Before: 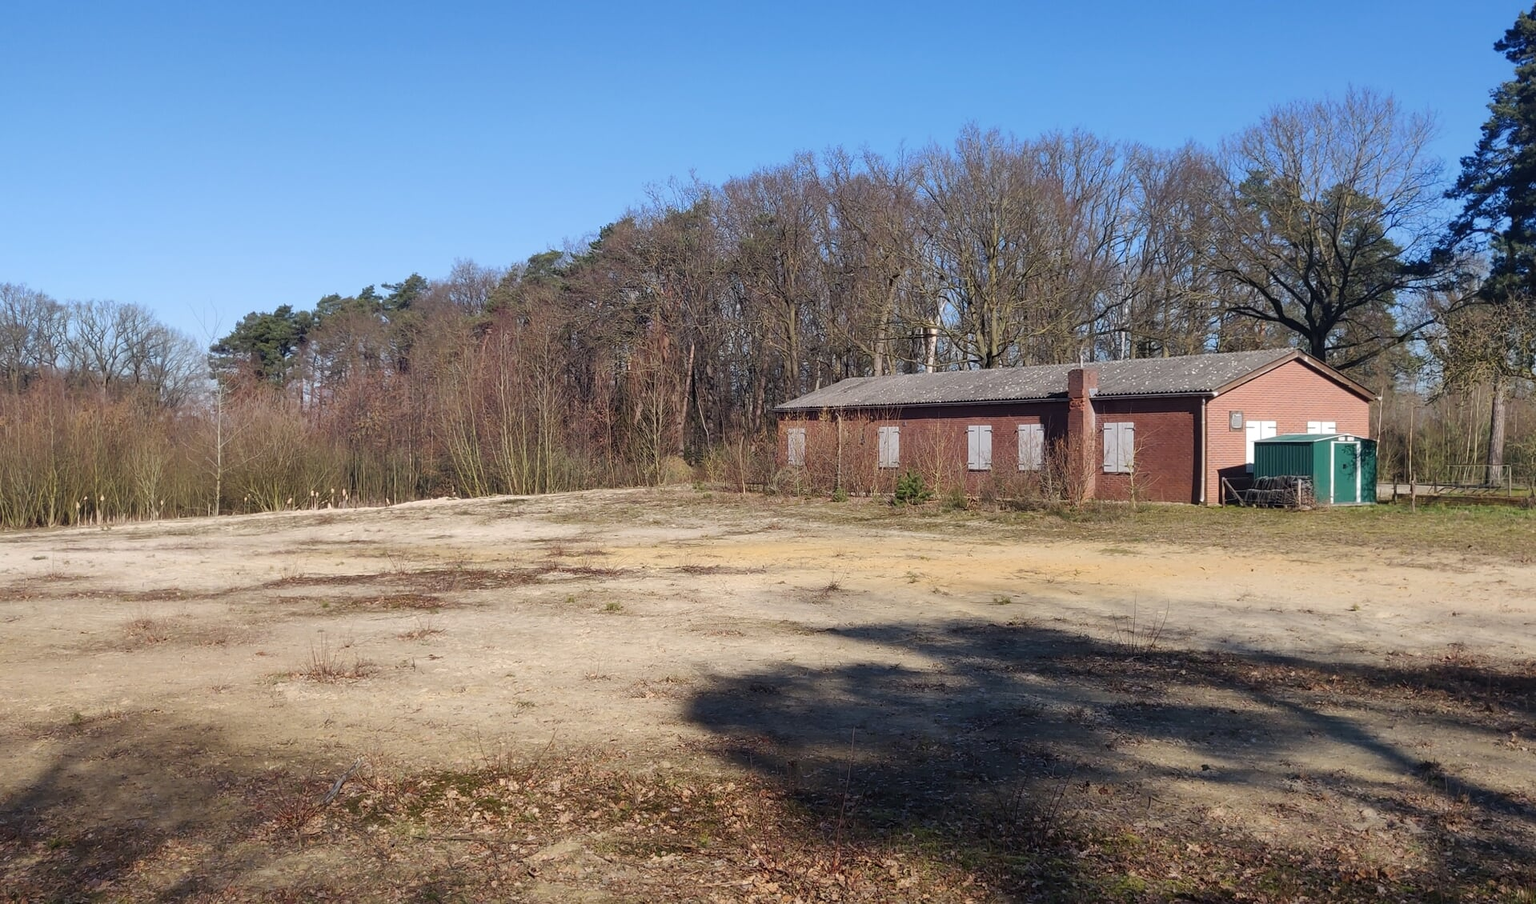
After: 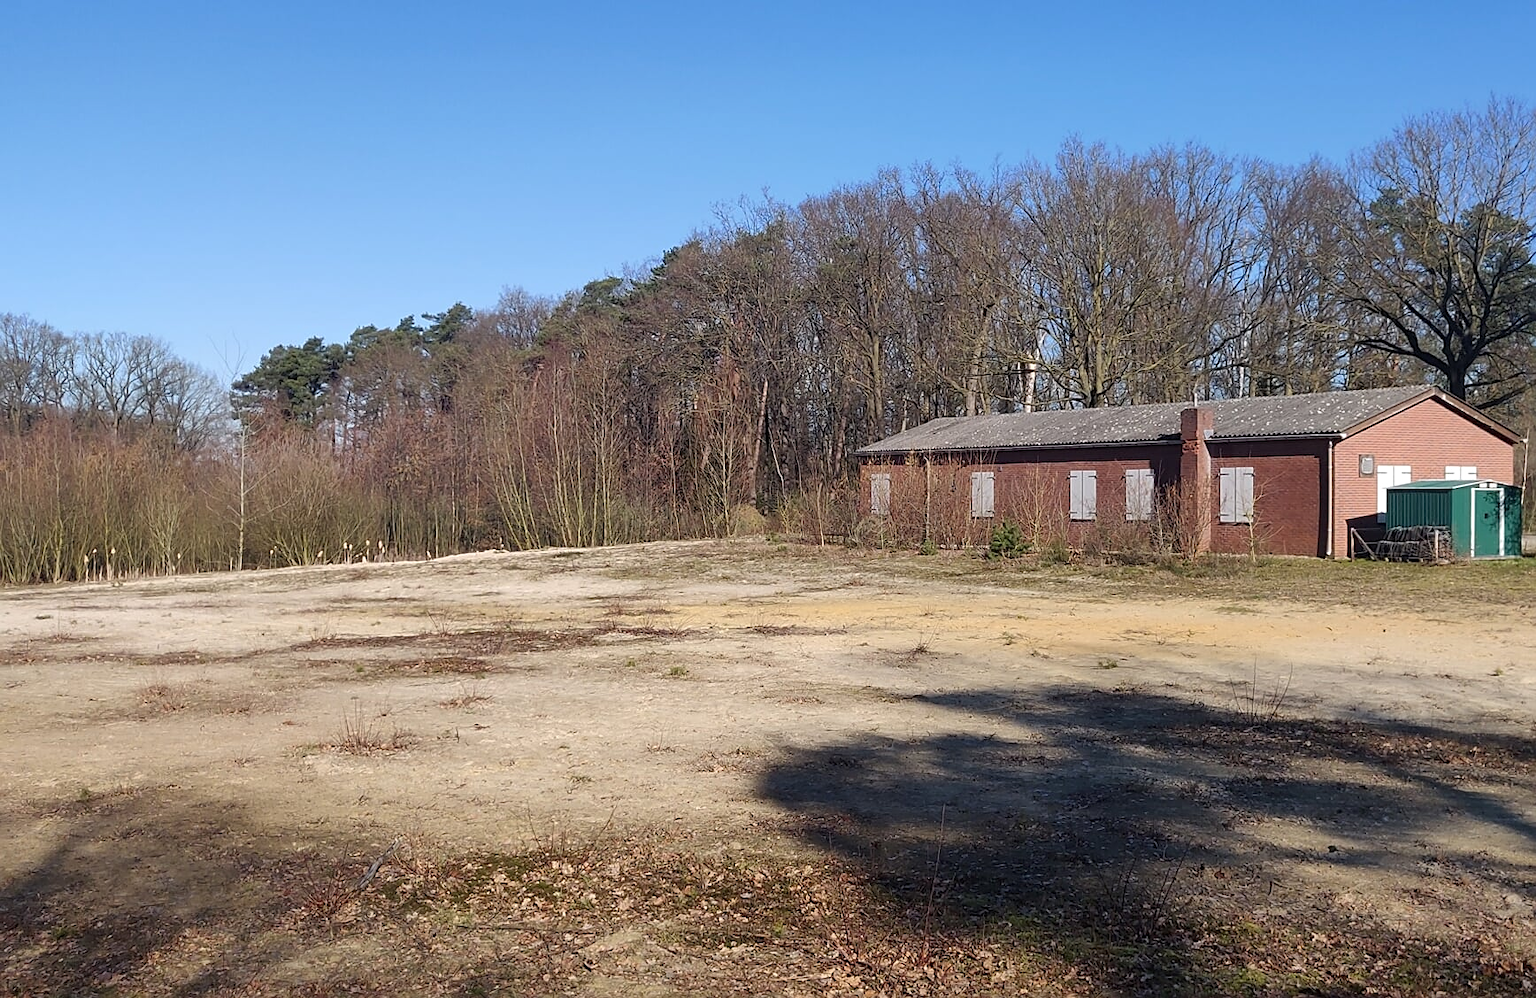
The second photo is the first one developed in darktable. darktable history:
crop: right 9.509%, bottom 0.031%
sharpen: on, module defaults
tone equalizer: on, module defaults
